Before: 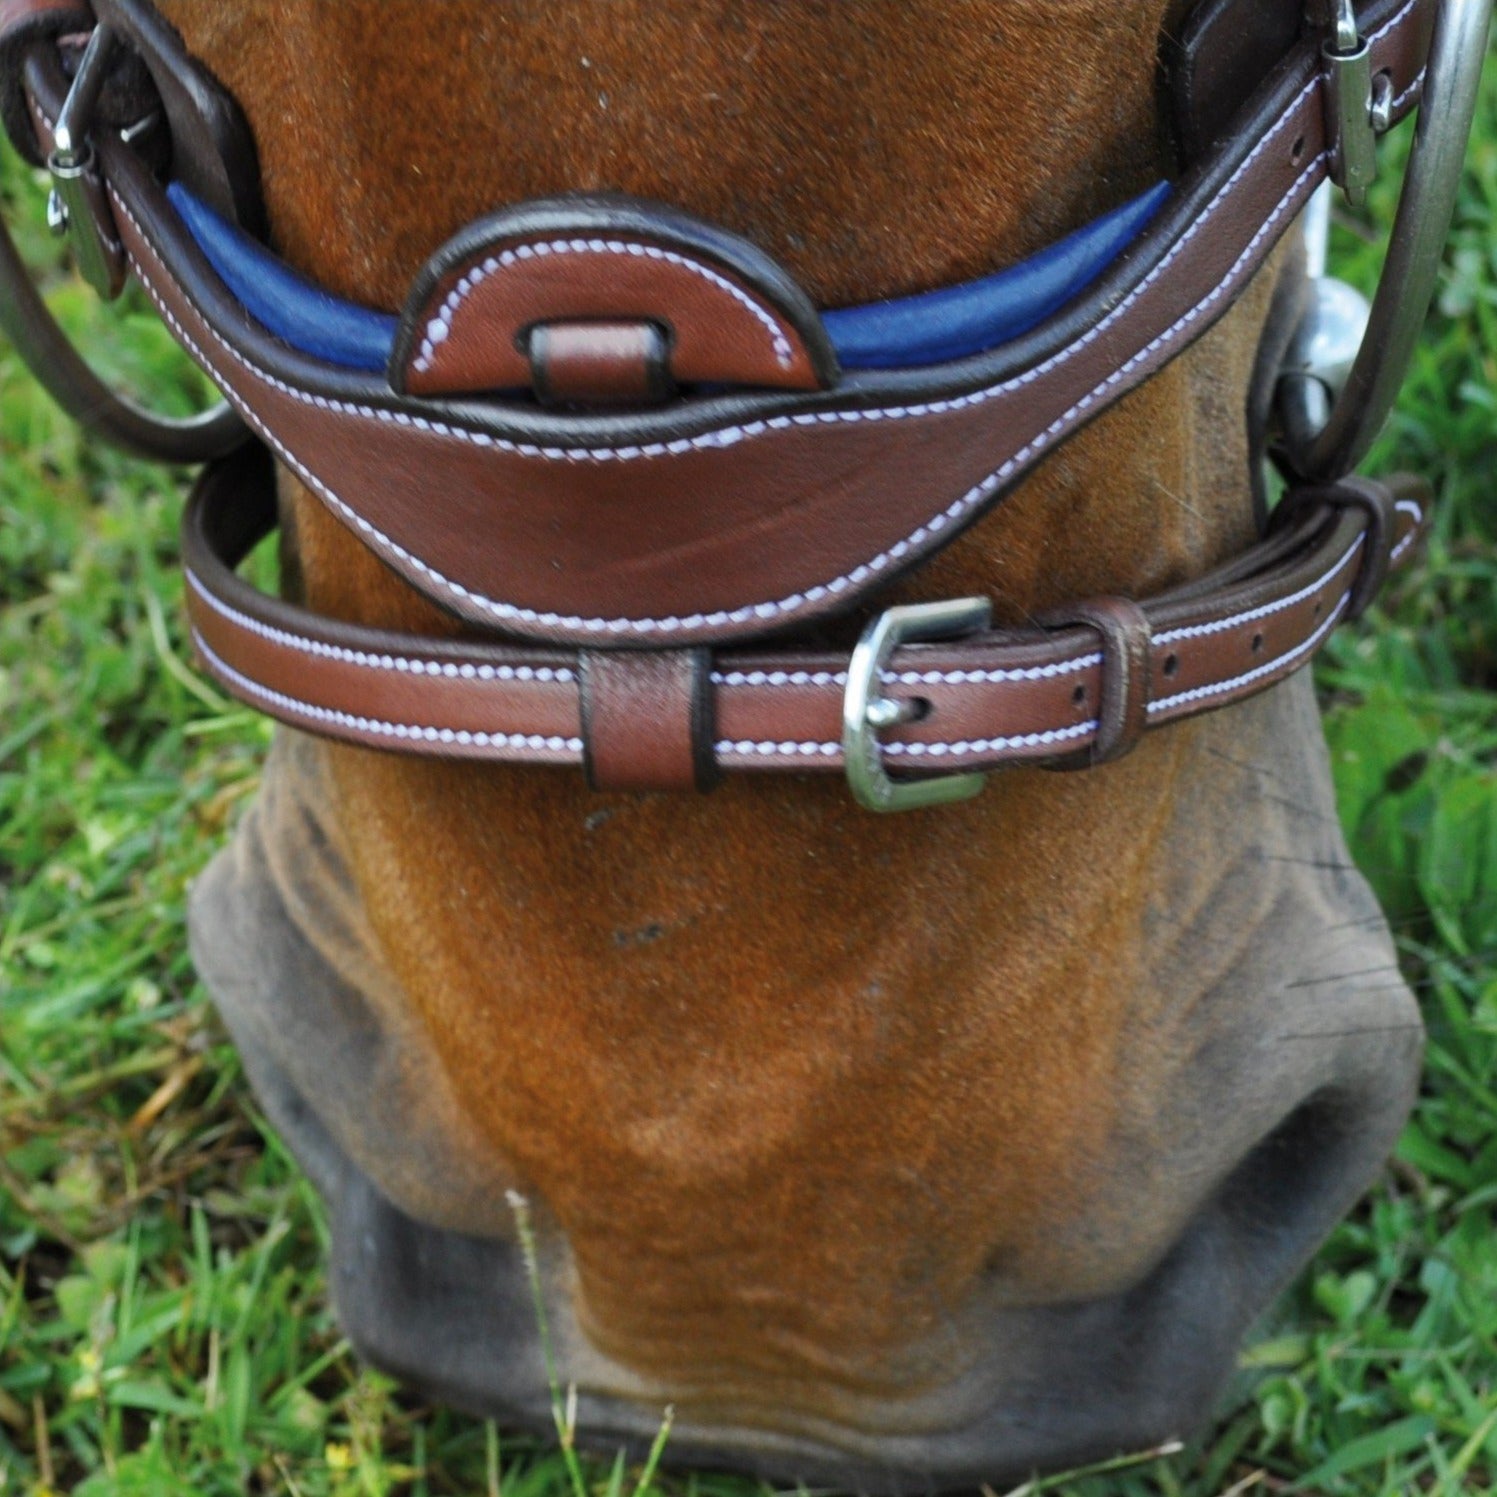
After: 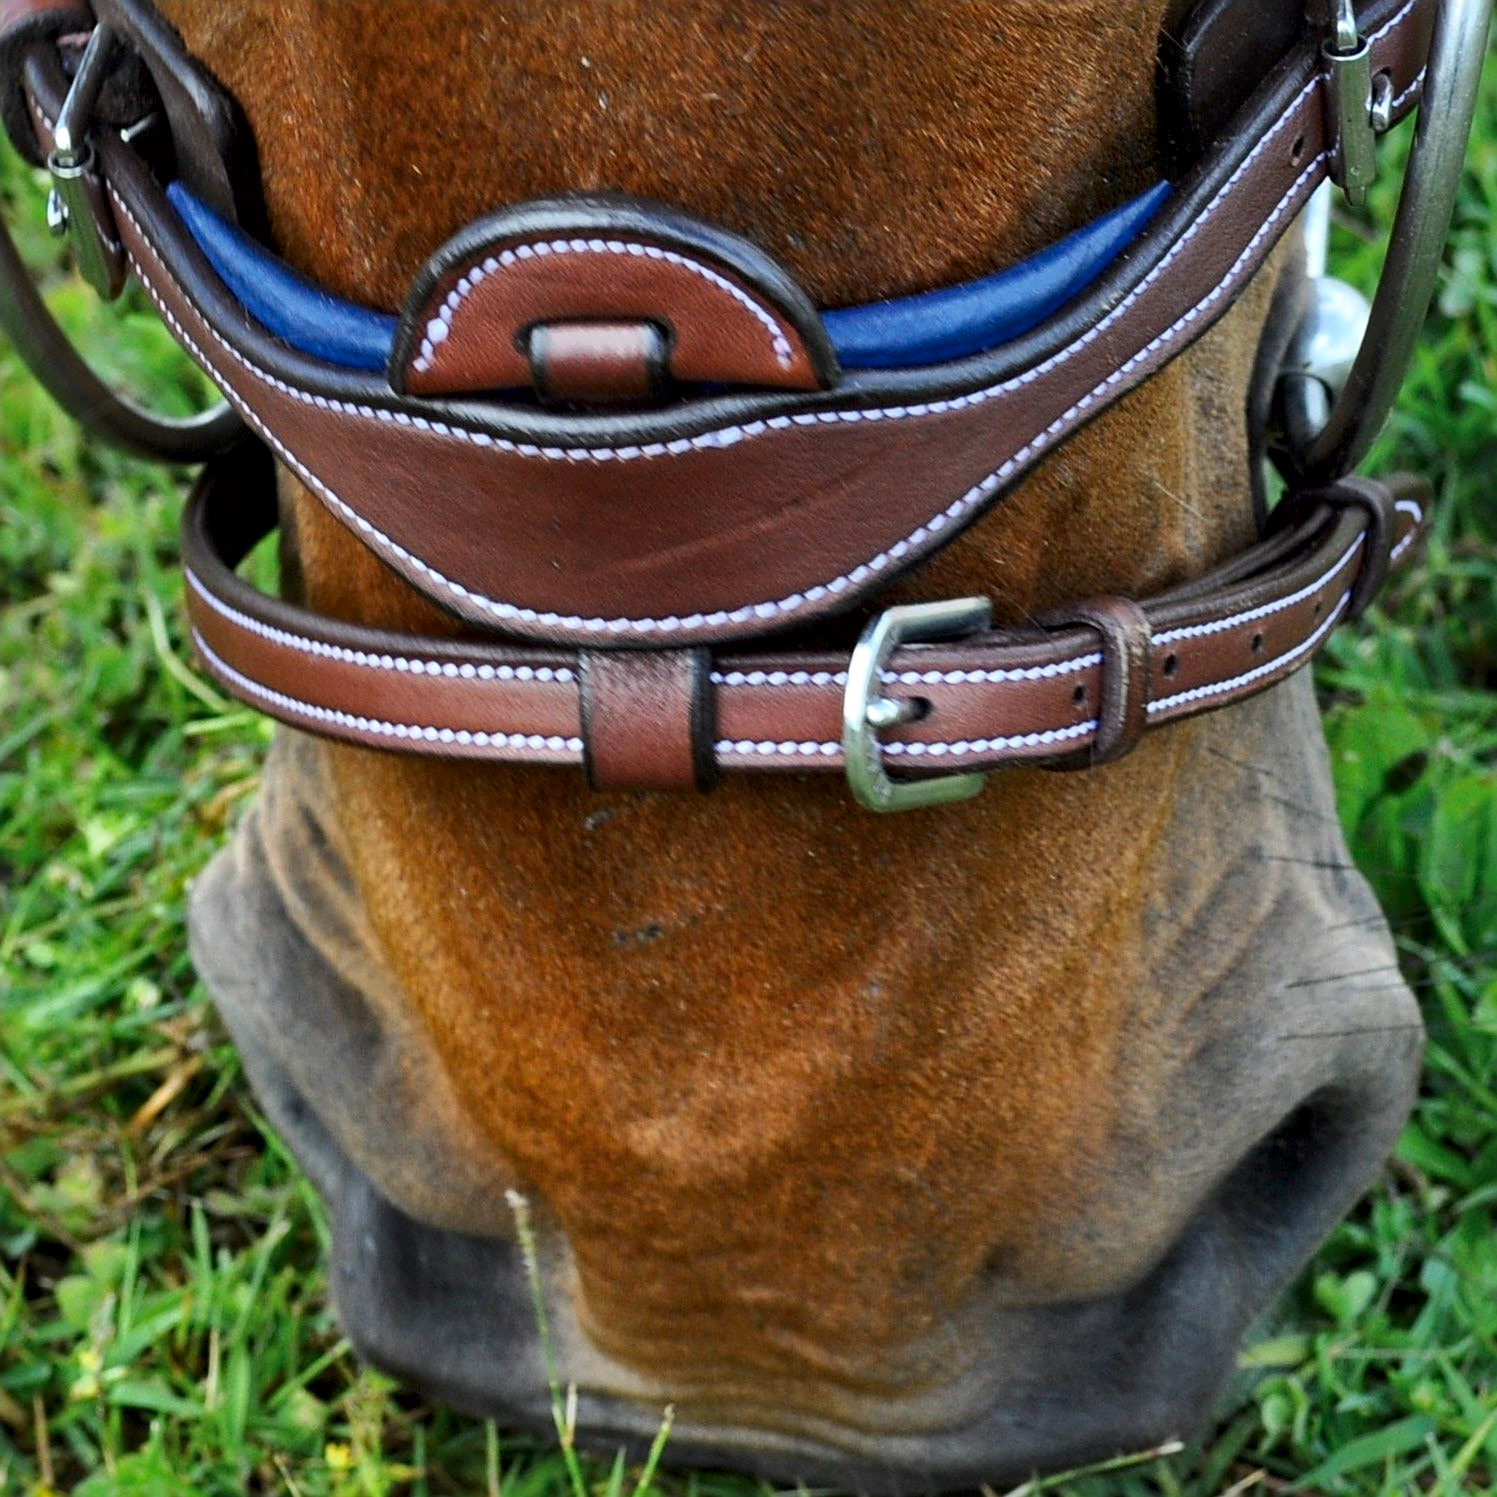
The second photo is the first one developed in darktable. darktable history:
local contrast: mode bilateral grid, contrast 24, coarseness 59, detail 151%, midtone range 0.2
contrast brightness saturation: contrast 0.04, saturation 0.158
sharpen: on, module defaults
